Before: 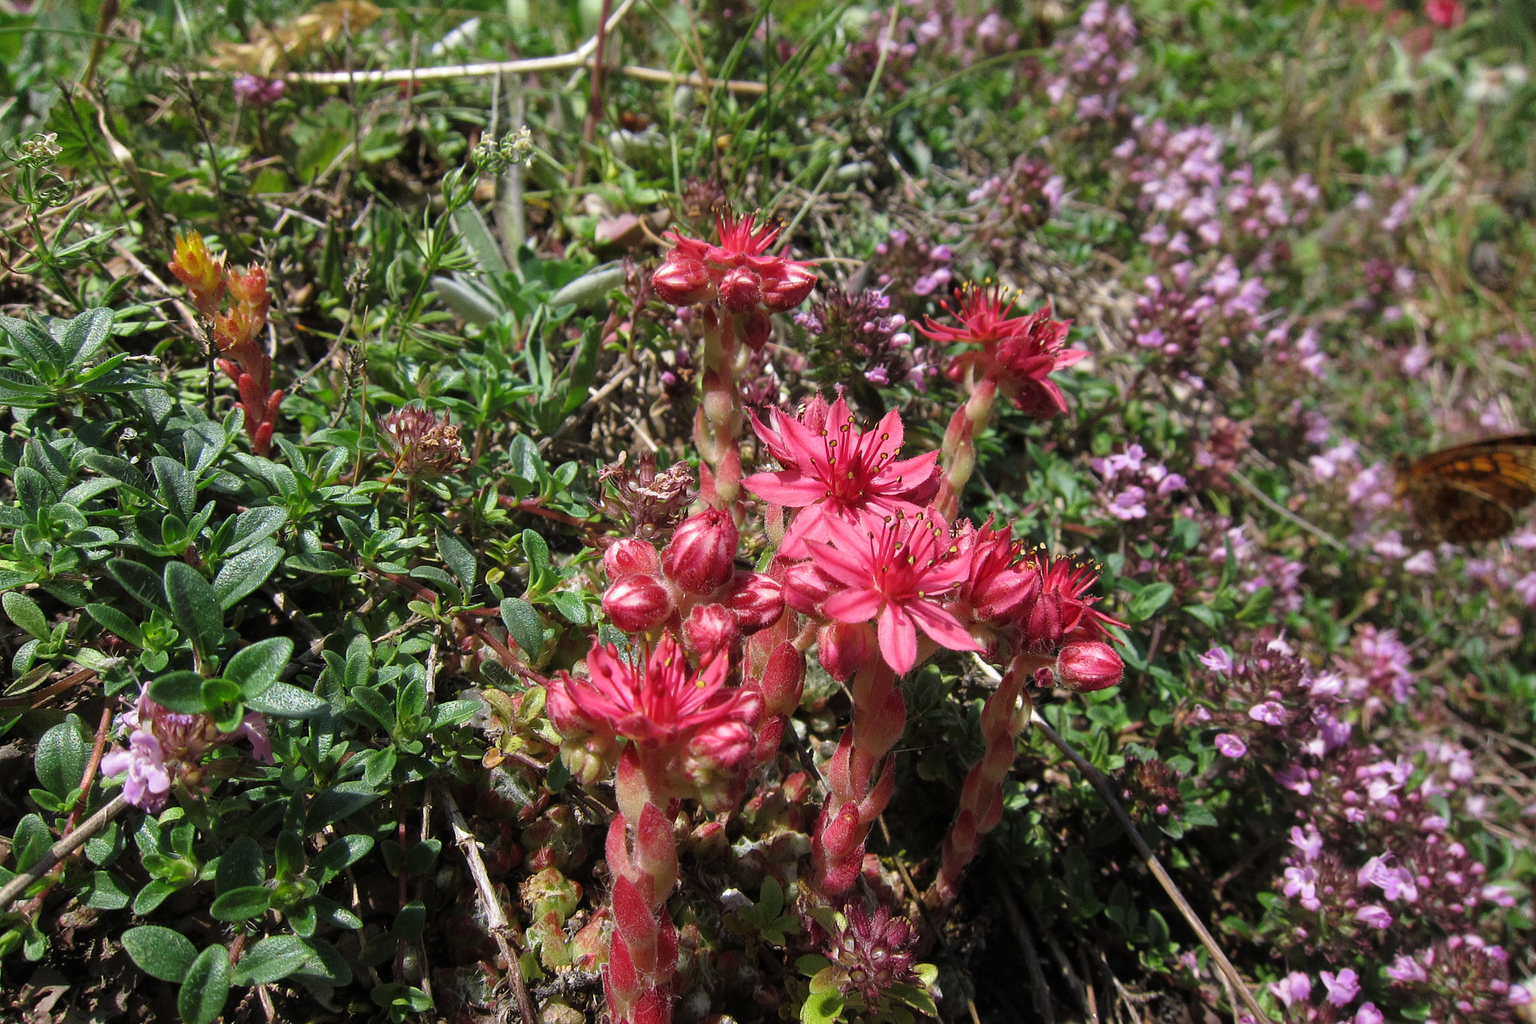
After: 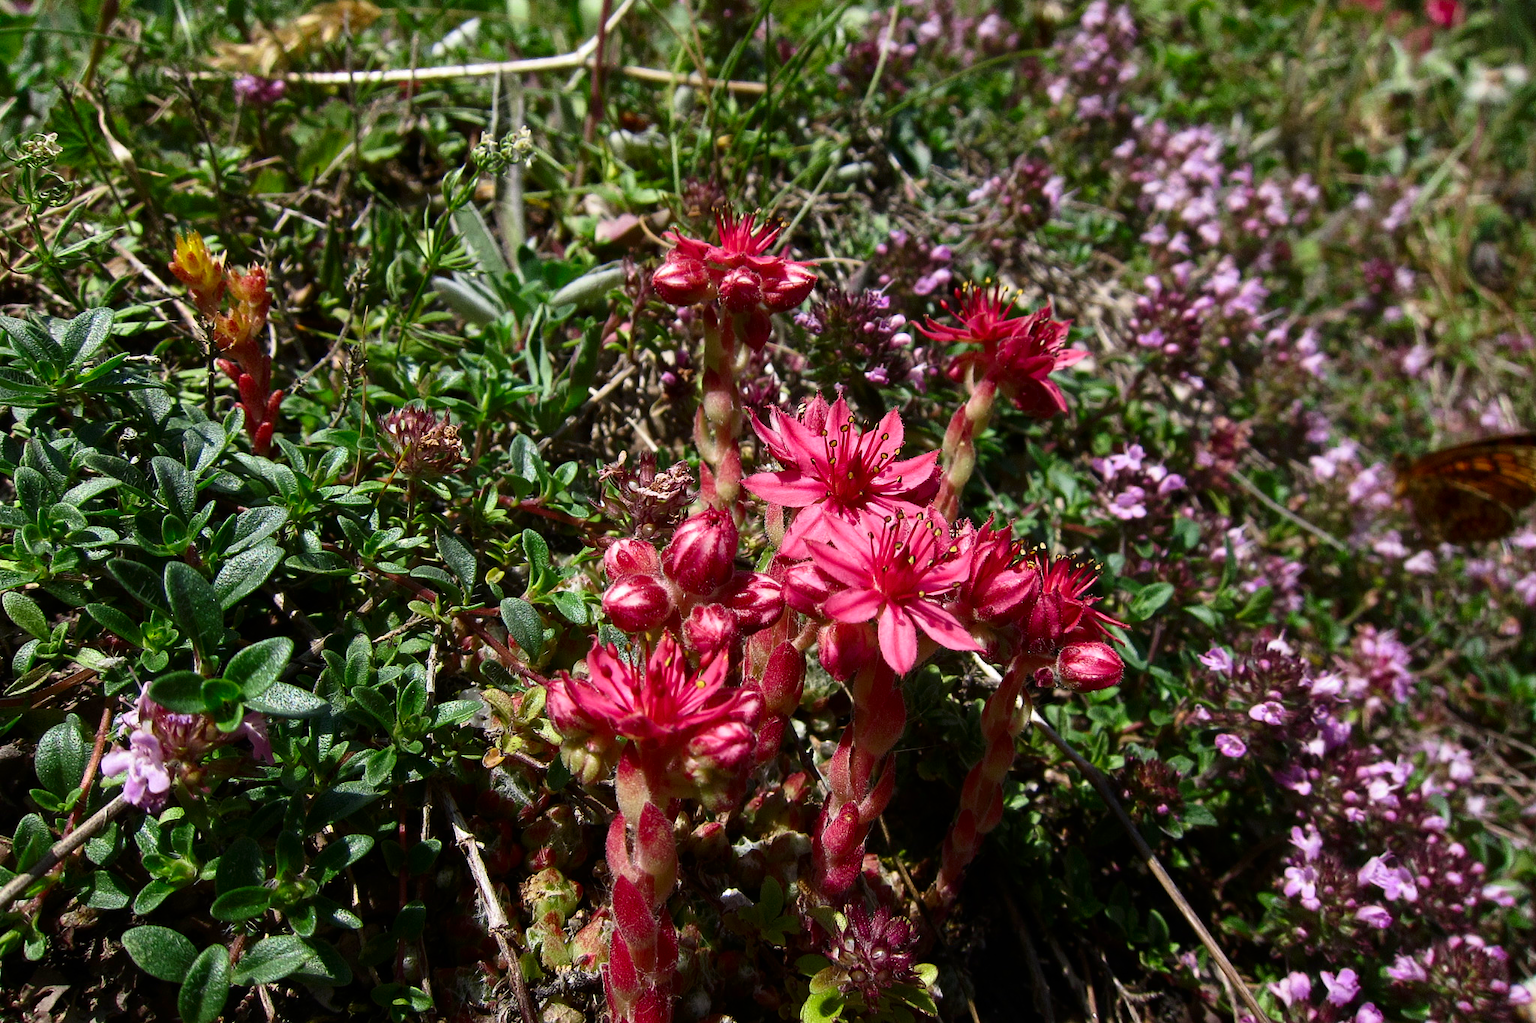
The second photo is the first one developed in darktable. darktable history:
contrast brightness saturation: contrast 0.197, brightness -0.101, saturation 0.096
